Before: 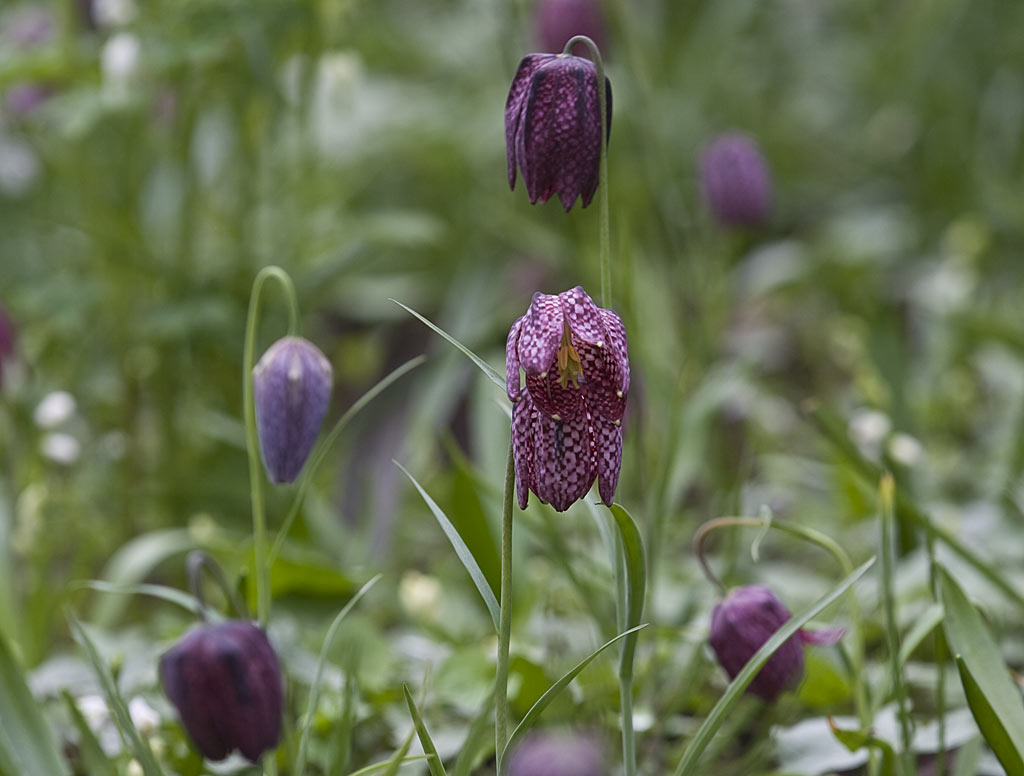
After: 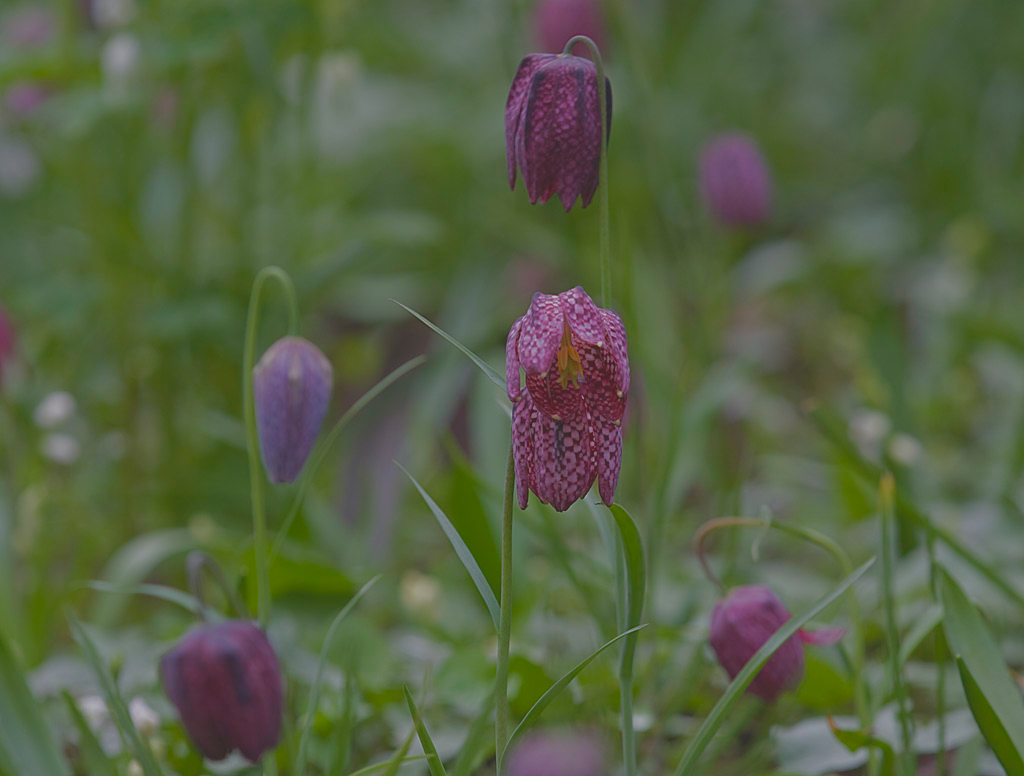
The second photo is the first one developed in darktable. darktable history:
contrast brightness saturation: contrast -0.1, brightness 0.05, saturation 0.08
local contrast: detail 70%
base curve: curves: ch0 [(0, 0) (0.841, 0.609) (1, 1)]
